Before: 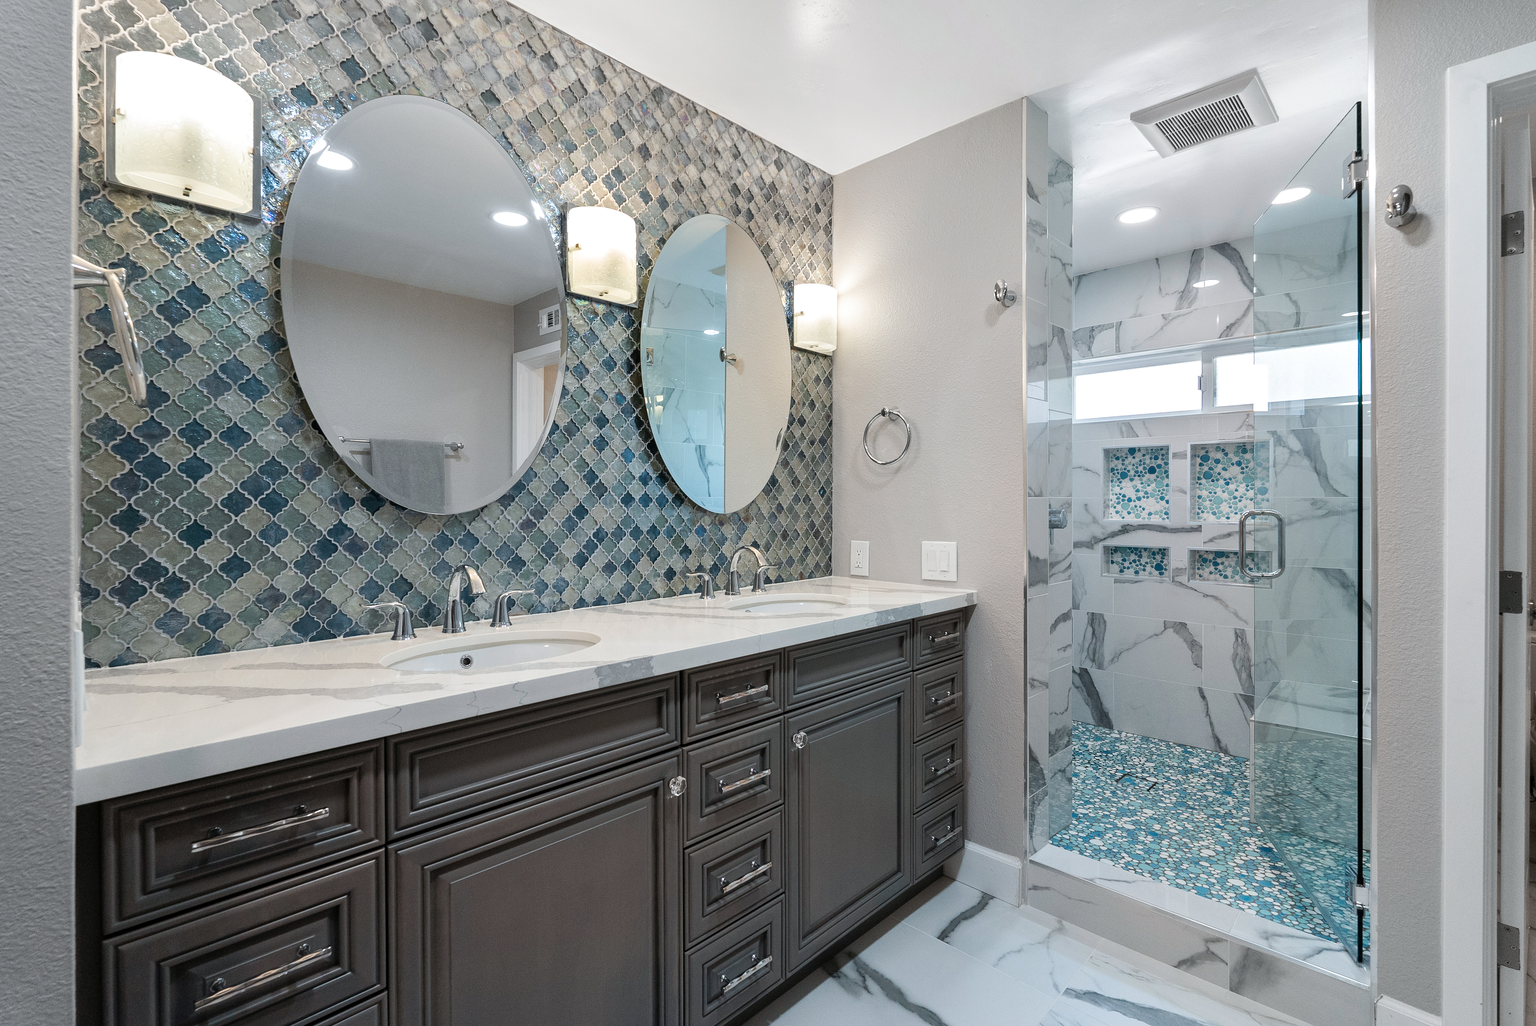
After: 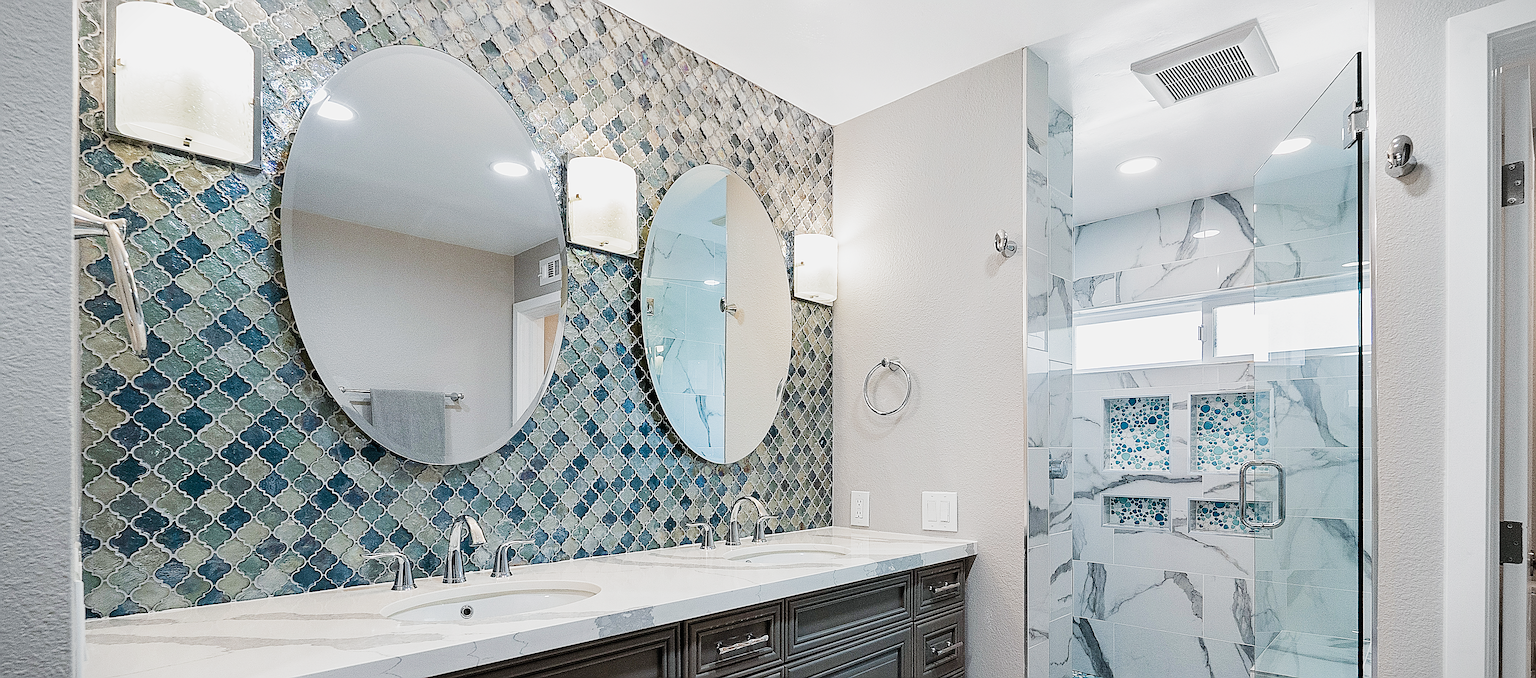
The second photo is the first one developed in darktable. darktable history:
filmic rgb: black relative exposure -7.98 EV, white relative exposure 4.06 EV, hardness 4.16, preserve chrominance RGB euclidean norm, color science v5 (2021), contrast in shadows safe, contrast in highlights safe
exposure: exposure 0.369 EV, compensate exposure bias true, compensate highlight preservation false
crop and rotate: top 4.908%, bottom 28.907%
sharpen: amount 1.999
velvia: strength 14.33%
color balance rgb: perceptual saturation grading › global saturation 38.788%, perceptual saturation grading › highlights -50.36%, perceptual saturation grading › shadows 30.272%, perceptual brilliance grading › highlights 15.915%, perceptual brilliance grading › mid-tones 6.448%, perceptual brilliance grading › shadows -15.119%
vignetting: fall-off start 100.39%, width/height ratio 1.307
